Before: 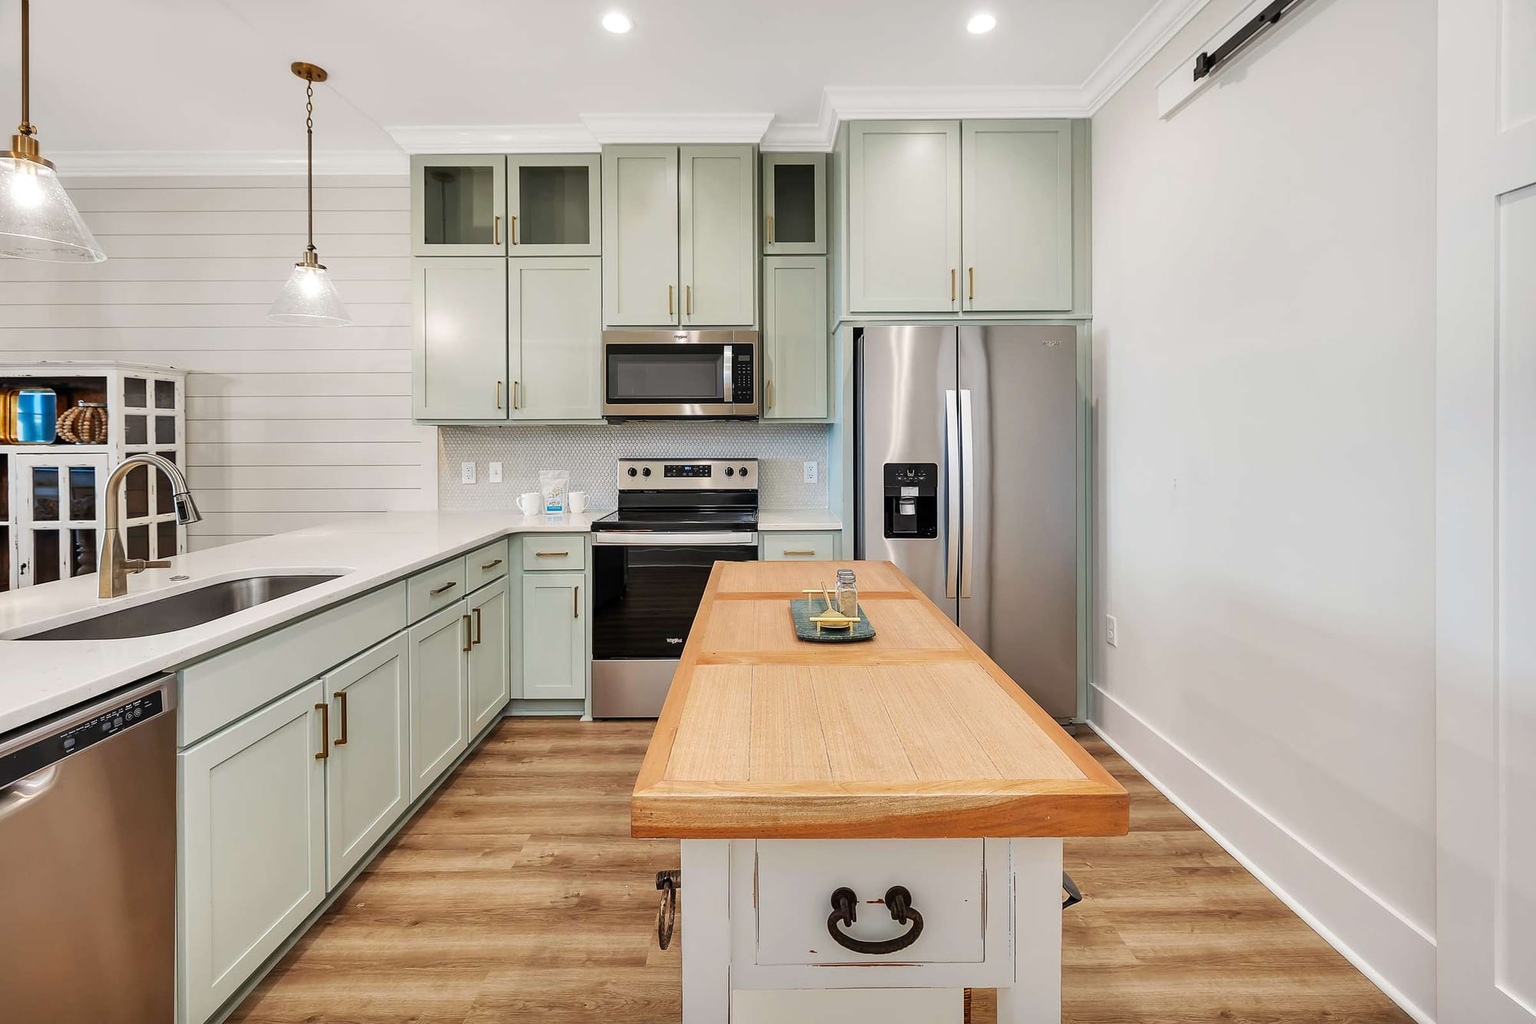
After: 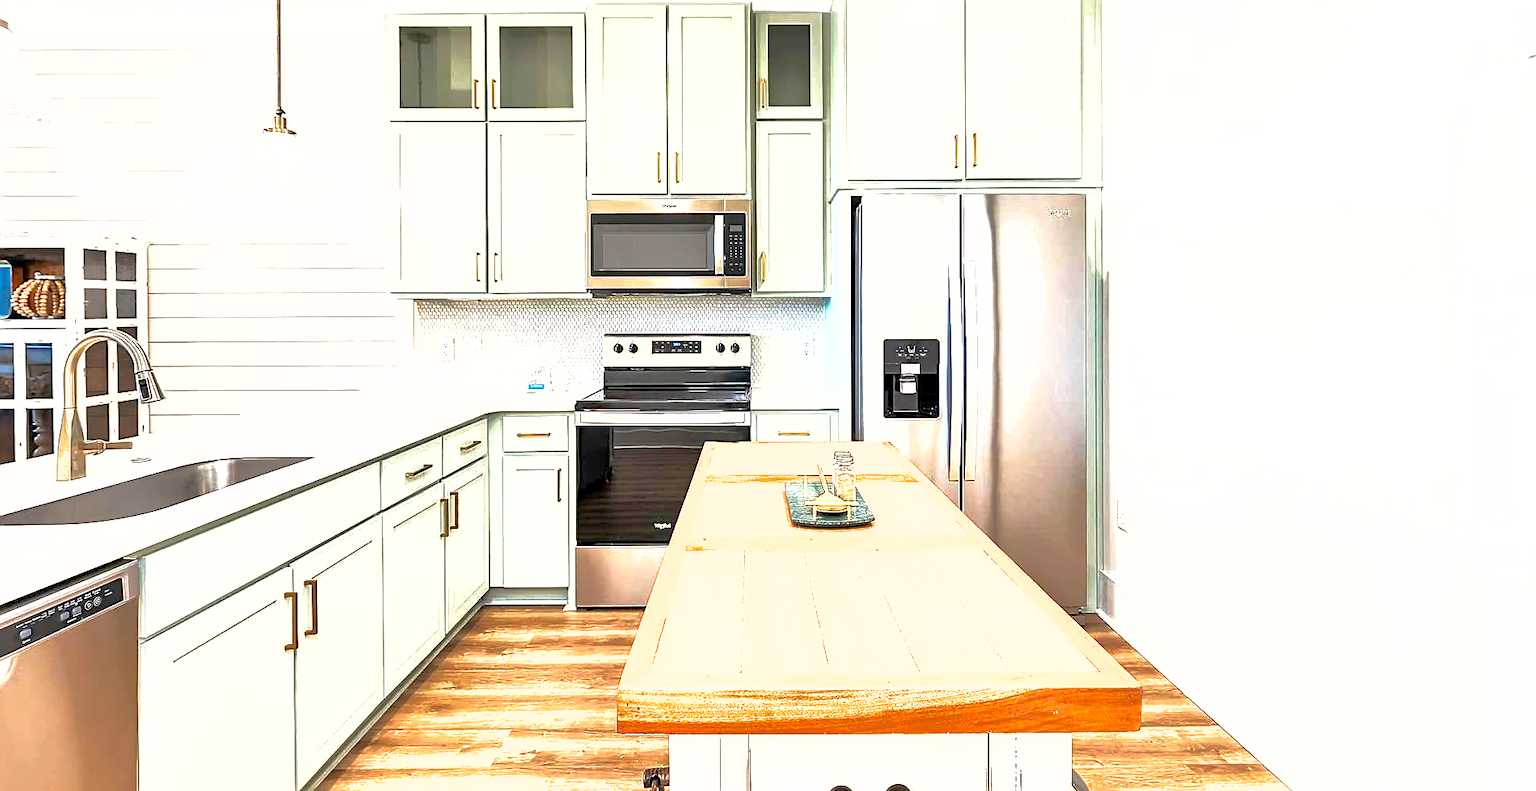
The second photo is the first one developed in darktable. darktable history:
crop and rotate: left 2.975%, top 13.827%, right 2.029%, bottom 12.796%
sharpen: on, module defaults
exposure: black level correction 0.001, exposure 1.729 EV, compensate highlight preservation false
shadows and highlights: on, module defaults
